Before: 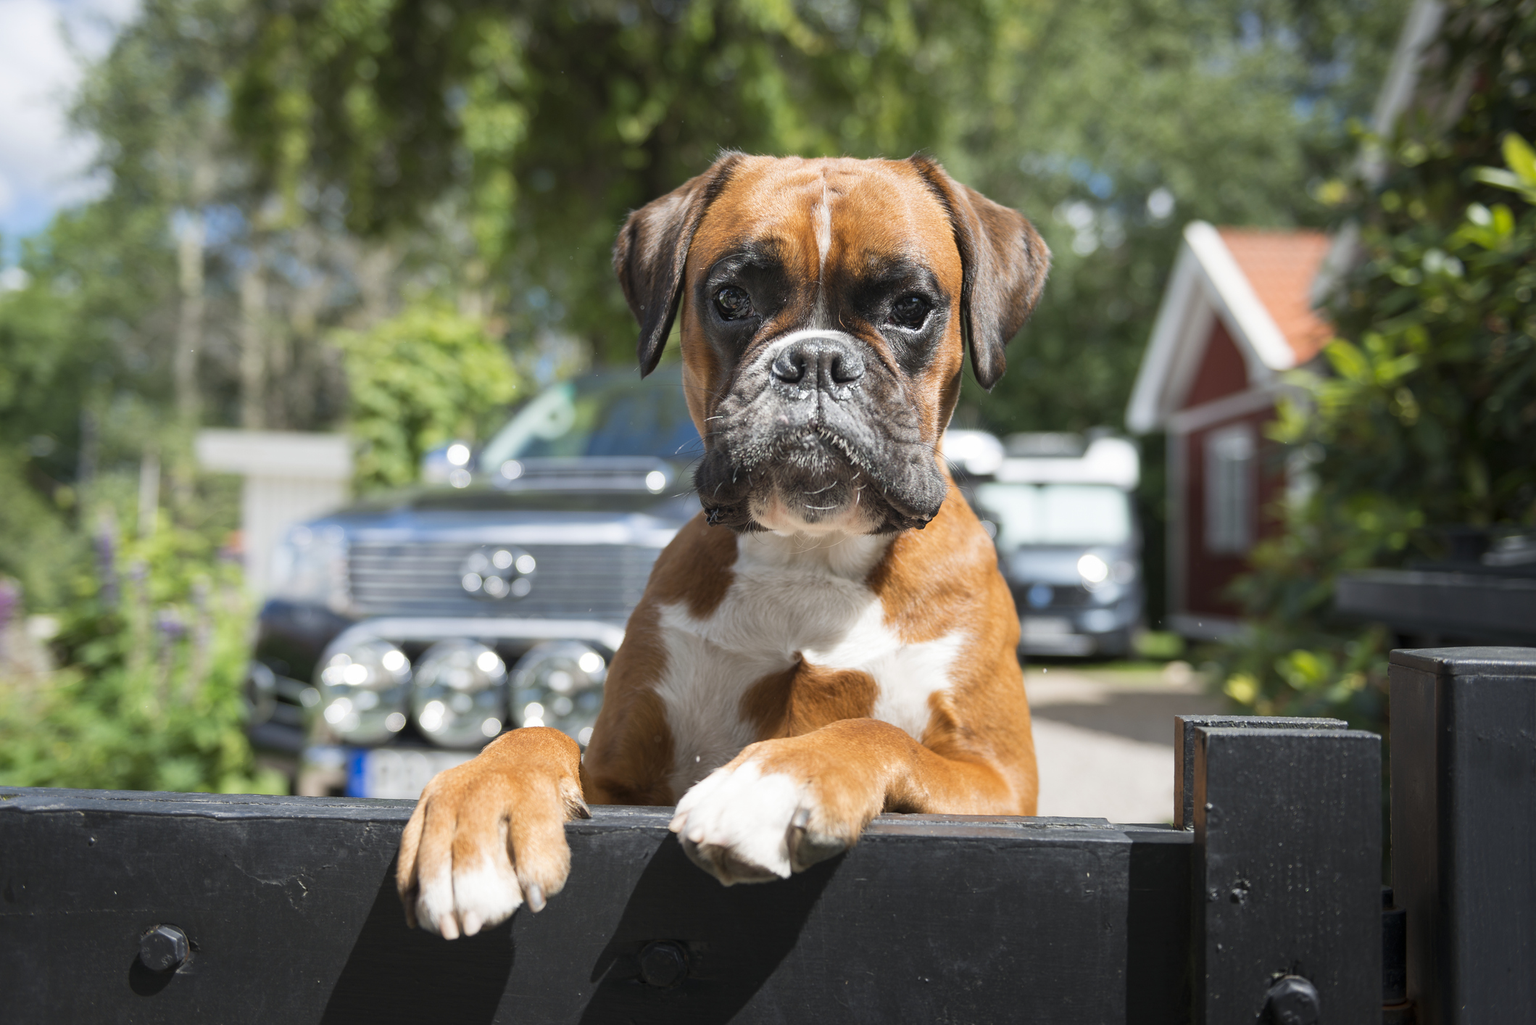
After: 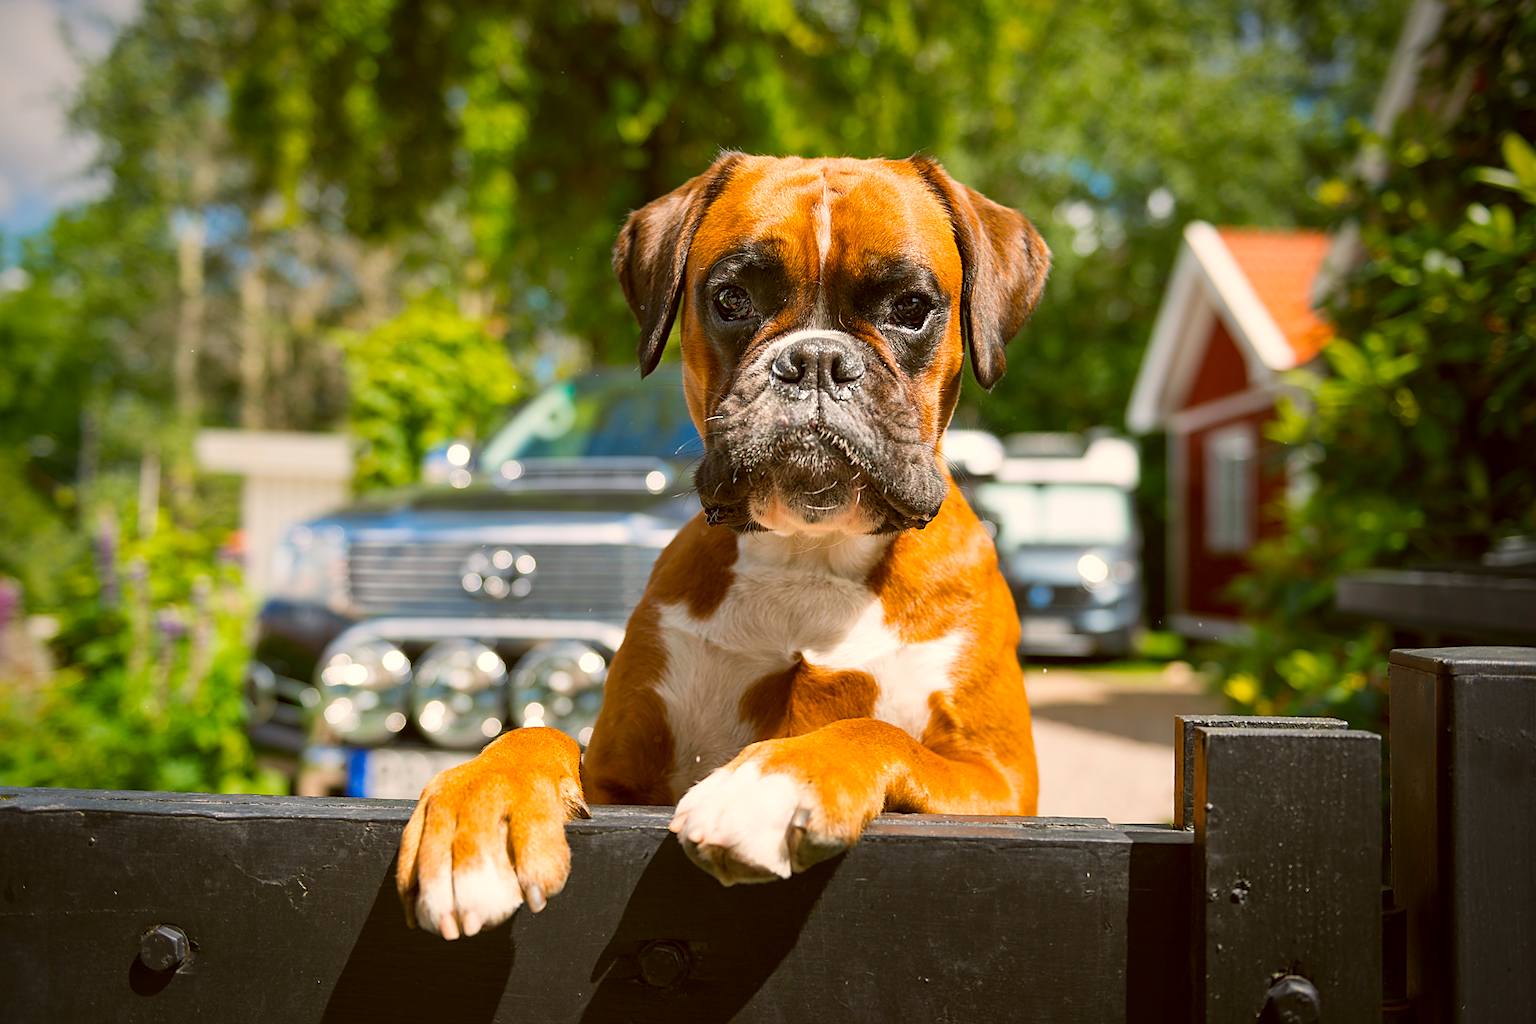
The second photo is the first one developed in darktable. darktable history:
color balance rgb: shadows lift › chroma 2.001%, shadows lift › hue 247.68°, highlights gain › chroma 3.069%, highlights gain › hue 60.02°, perceptual saturation grading › global saturation 25.468%, global vibrance 39.33%
color correction: highlights a* -0.479, highlights b* 0.156, shadows a* 5.09, shadows b* 20.57
local contrast: mode bilateral grid, contrast 21, coarseness 51, detail 119%, midtone range 0.2
vignetting: fall-off start 75.21%, saturation -0.024, width/height ratio 1.089
sharpen: on, module defaults
exposure: compensate highlight preservation false
